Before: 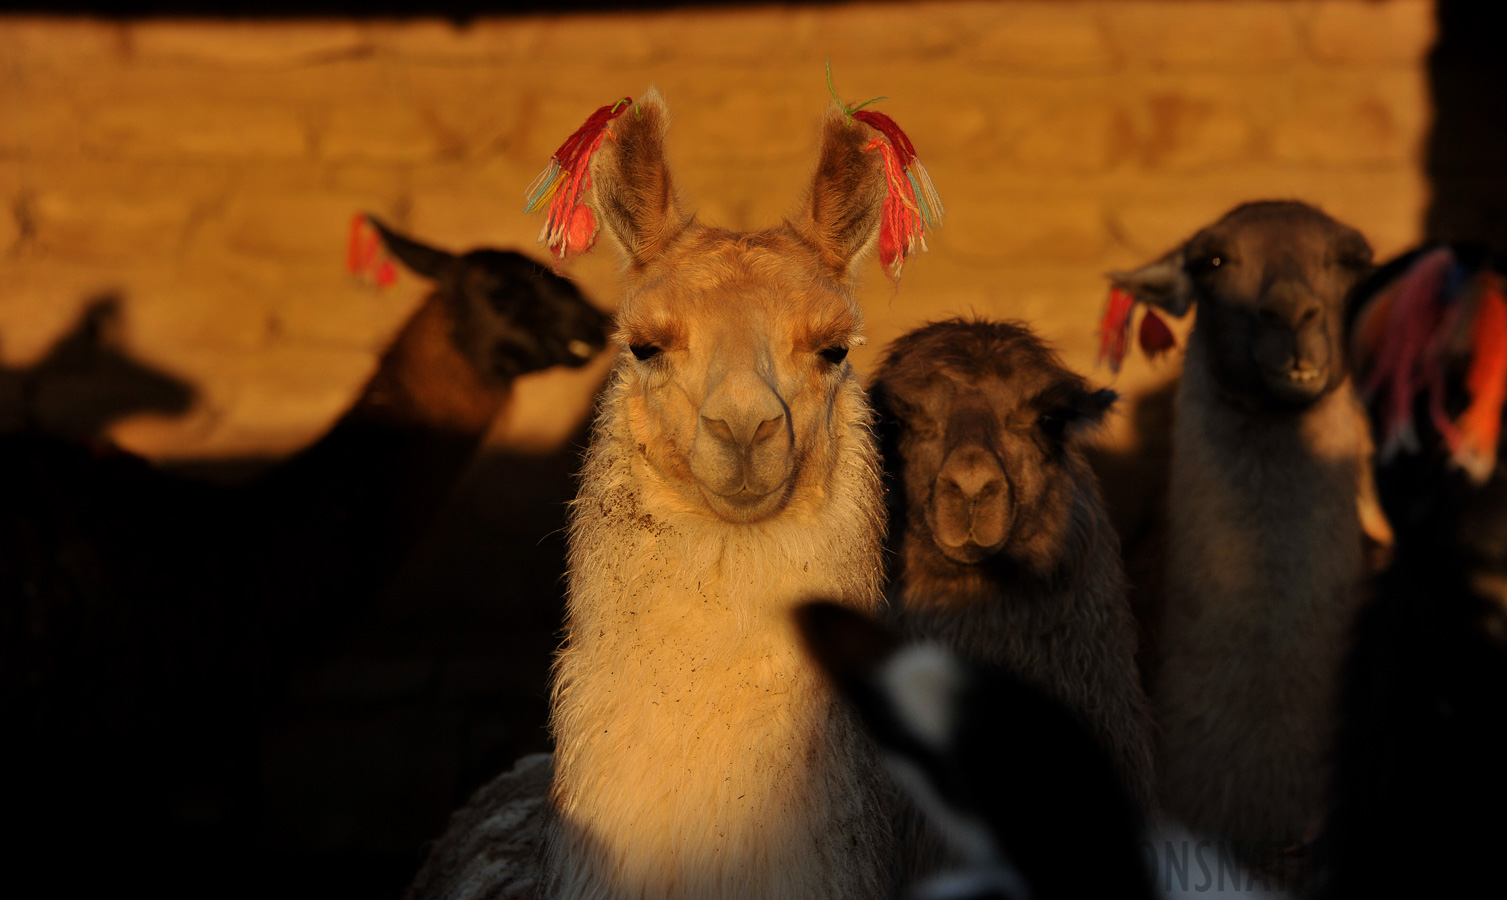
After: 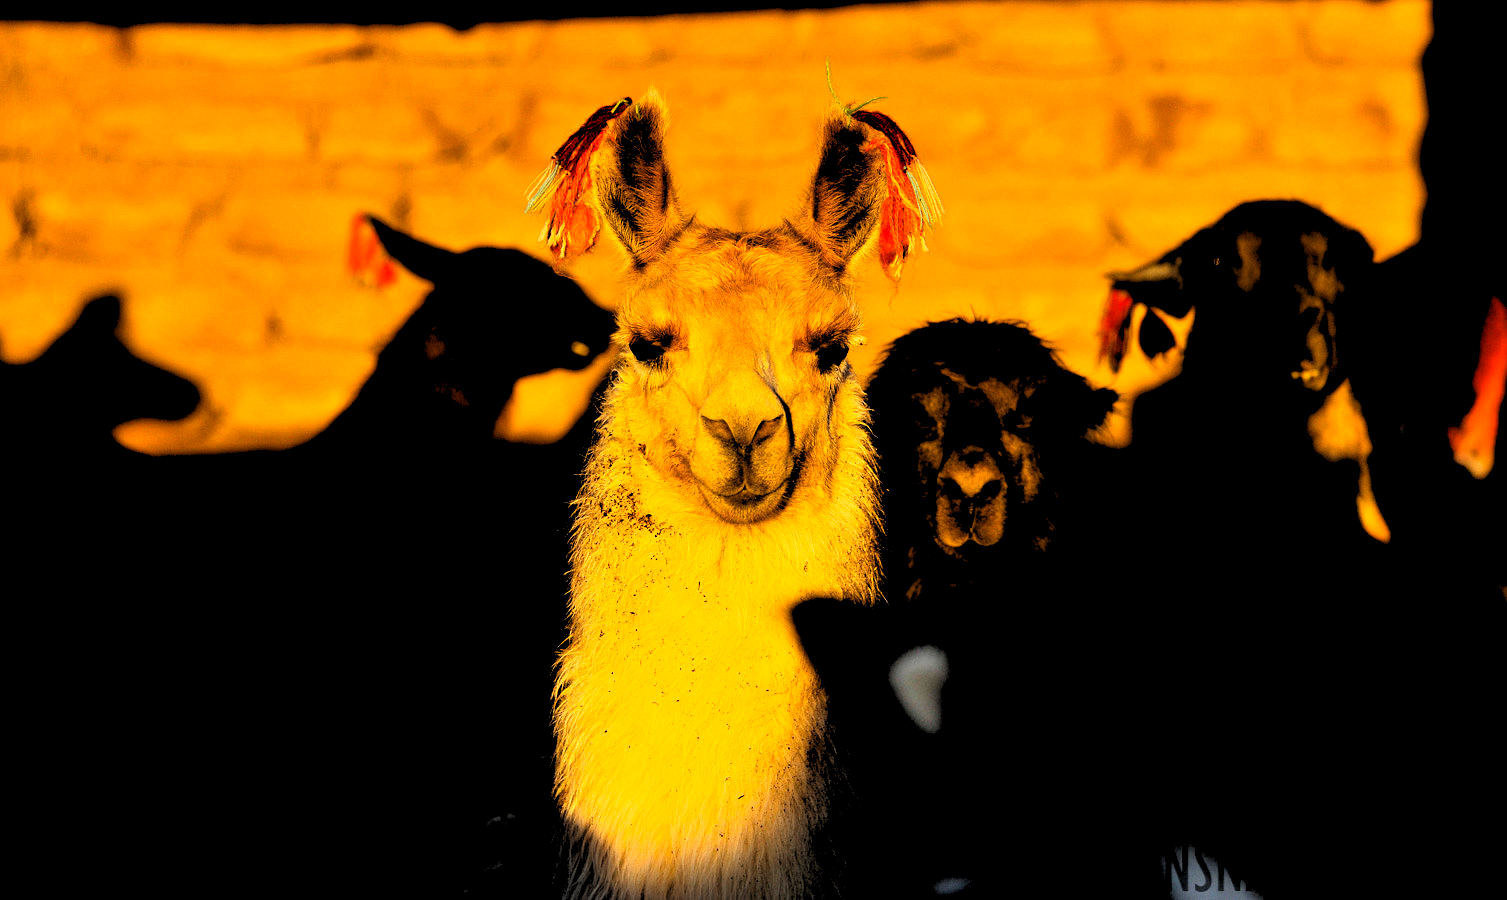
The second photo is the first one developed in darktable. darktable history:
color balance rgb: perceptual saturation grading › global saturation 25%, global vibrance 20%
rgb levels: levels [[0.034, 0.472, 0.904], [0, 0.5, 1], [0, 0.5, 1]]
rgb curve: curves: ch0 [(0, 0) (0.21, 0.15) (0.24, 0.21) (0.5, 0.75) (0.75, 0.96) (0.89, 0.99) (1, 1)]; ch1 [(0, 0.02) (0.21, 0.13) (0.25, 0.2) (0.5, 0.67) (0.75, 0.9) (0.89, 0.97) (1, 1)]; ch2 [(0, 0.02) (0.21, 0.13) (0.25, 0.2) (0.5, 0.67) (0.75, 0.9) (0.89, 0.97) (1, 1)], compensate middle gray true
